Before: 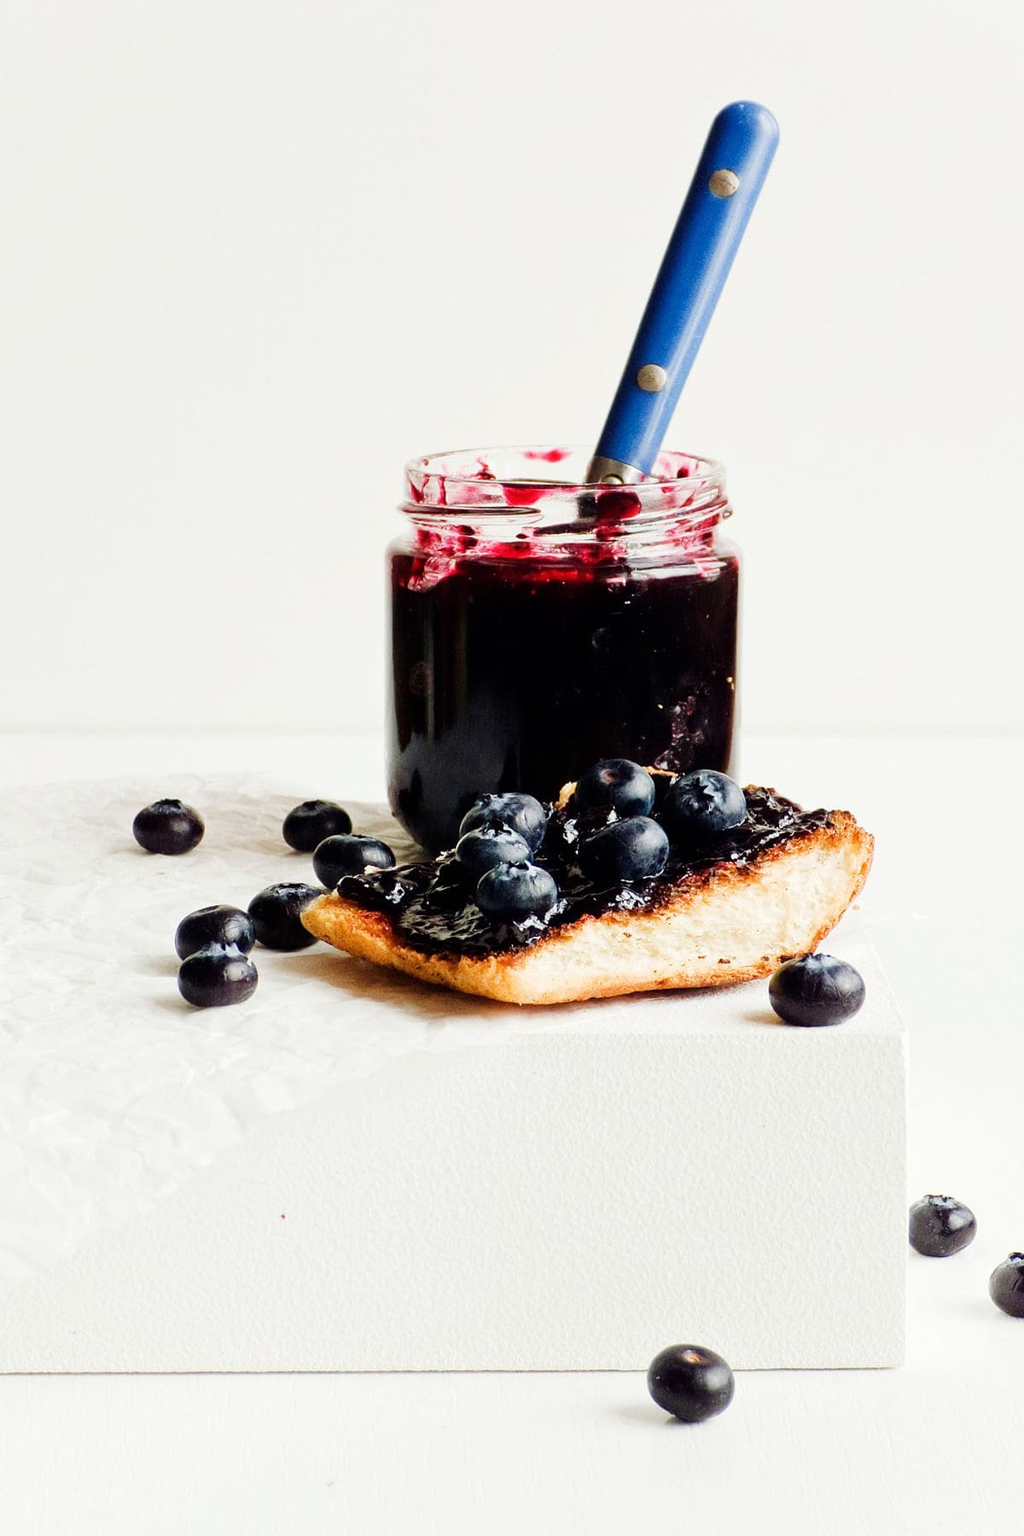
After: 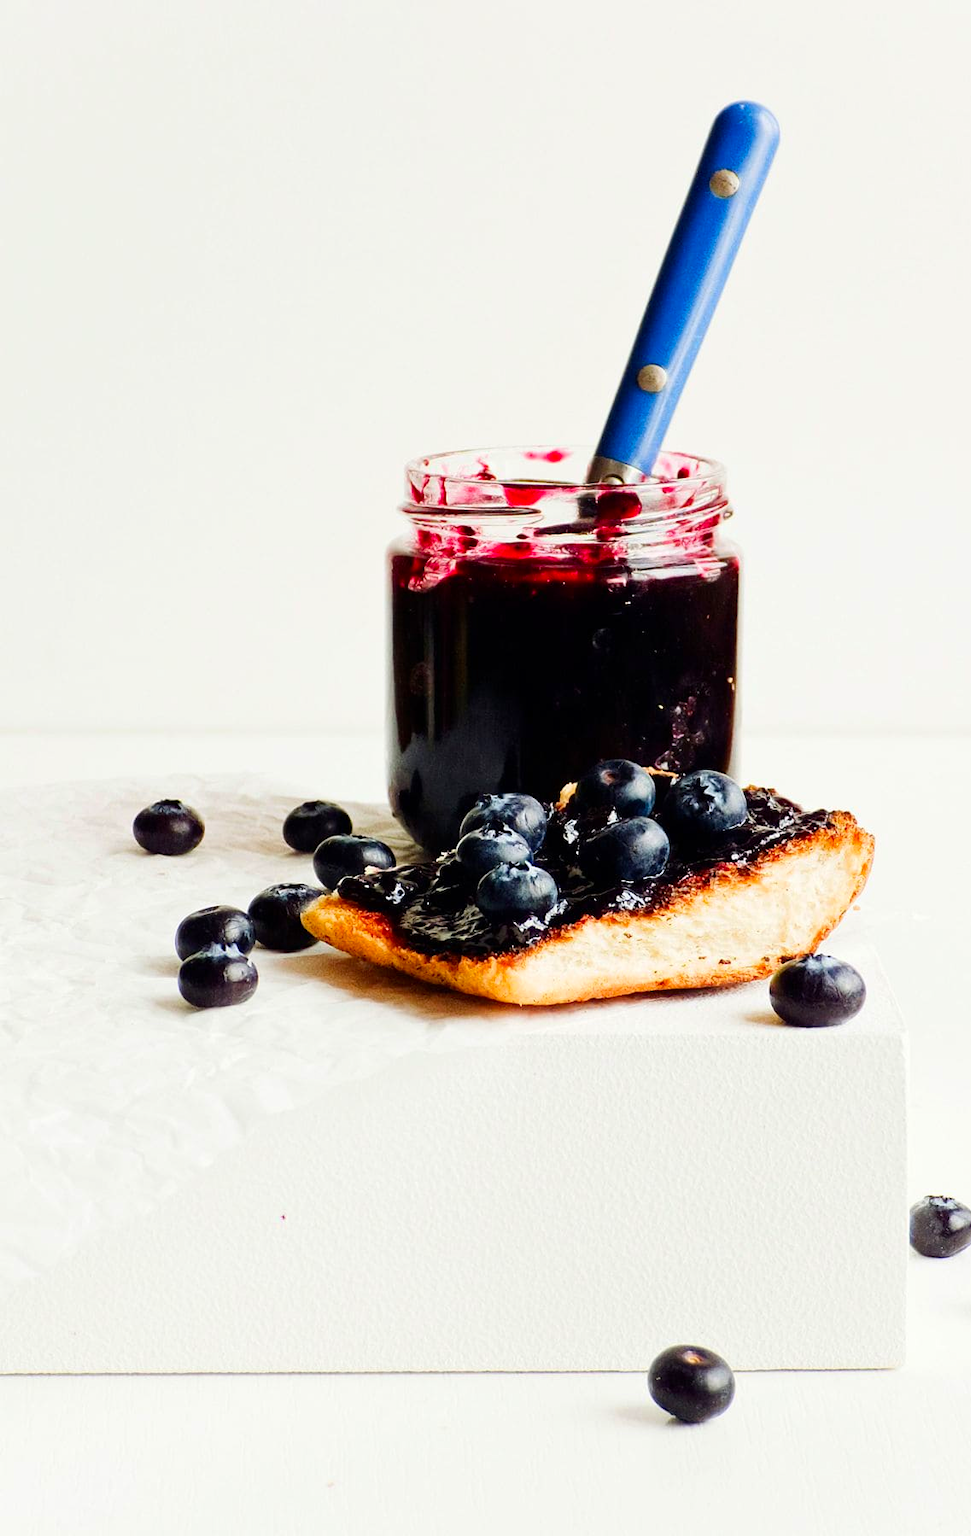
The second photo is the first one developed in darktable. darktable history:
contrast brightness saturation: contrast 0.09, saturation 0.28
crop and rotate: right 5.167%
